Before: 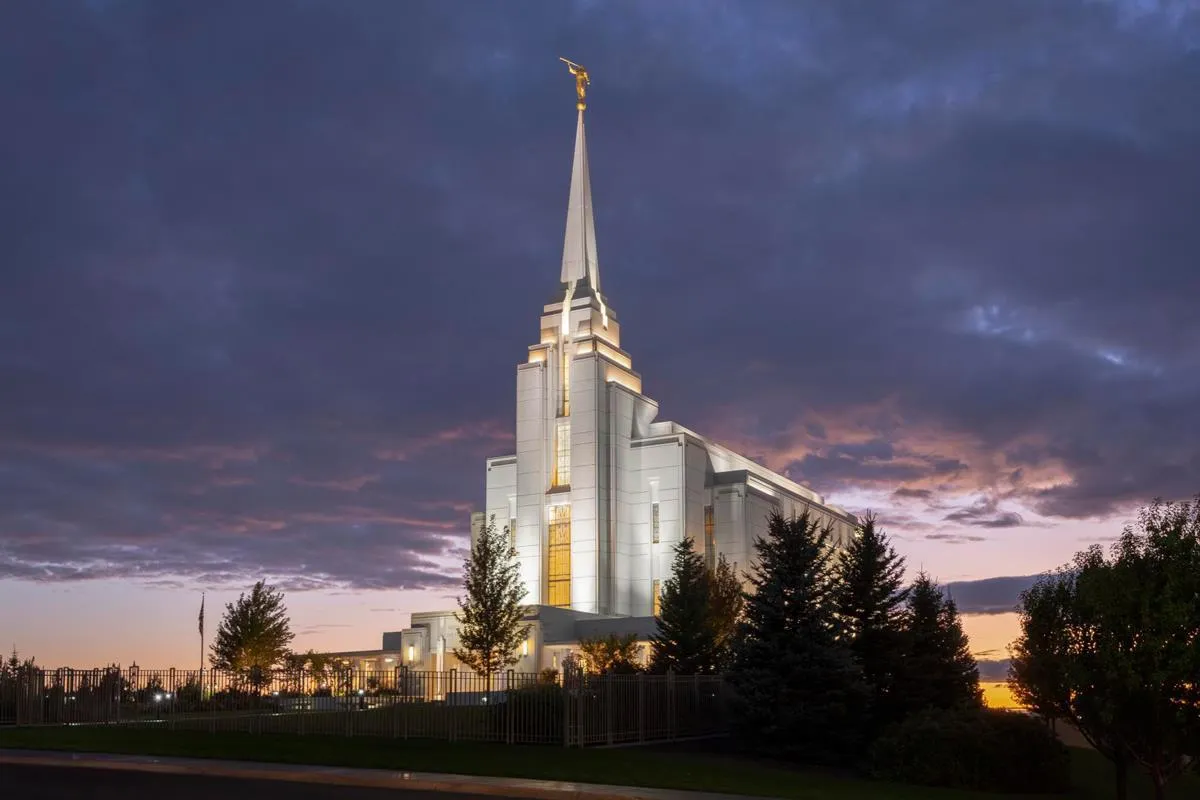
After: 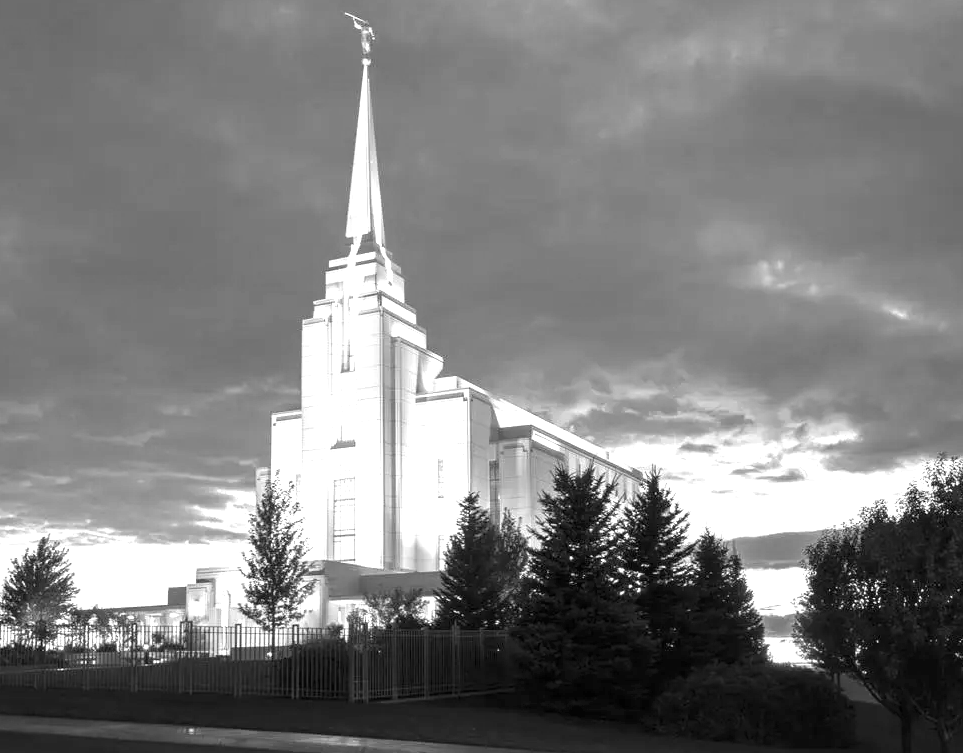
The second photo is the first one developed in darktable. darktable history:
crop and rotate: left 17.959%, top 5.771%, right 1.742%
exposure: black level correction 0, exposure 1.45 EV, compensate exposure bias true, compensate highlight preservation false
monochrome: a 1.94, b -0.638
